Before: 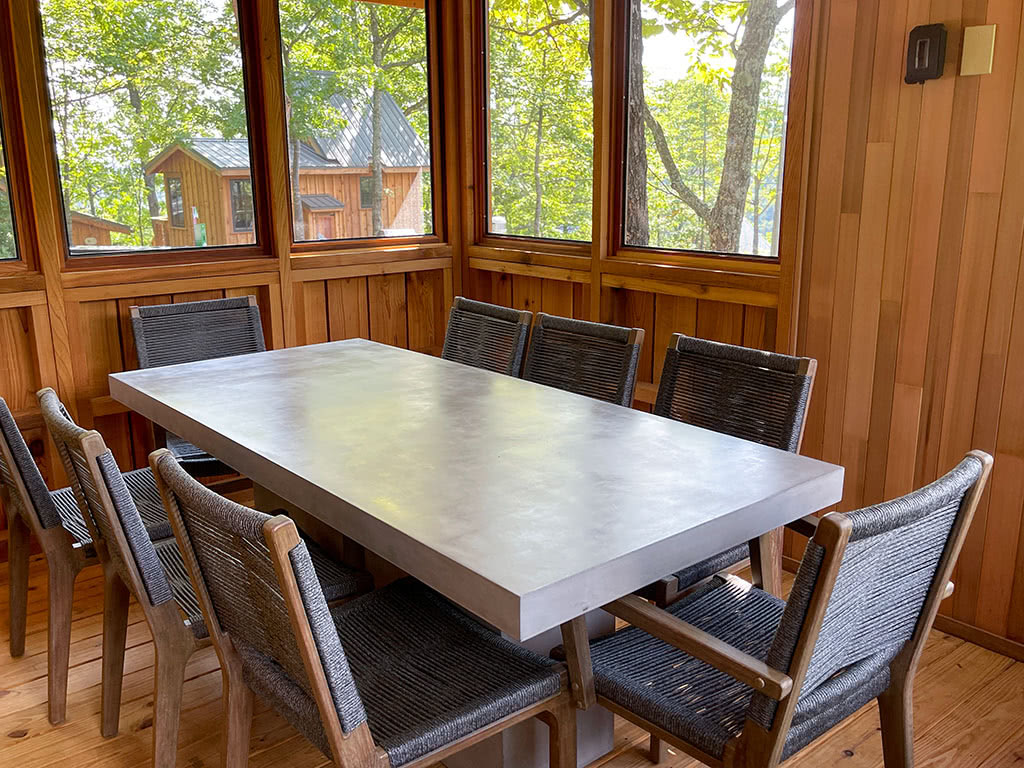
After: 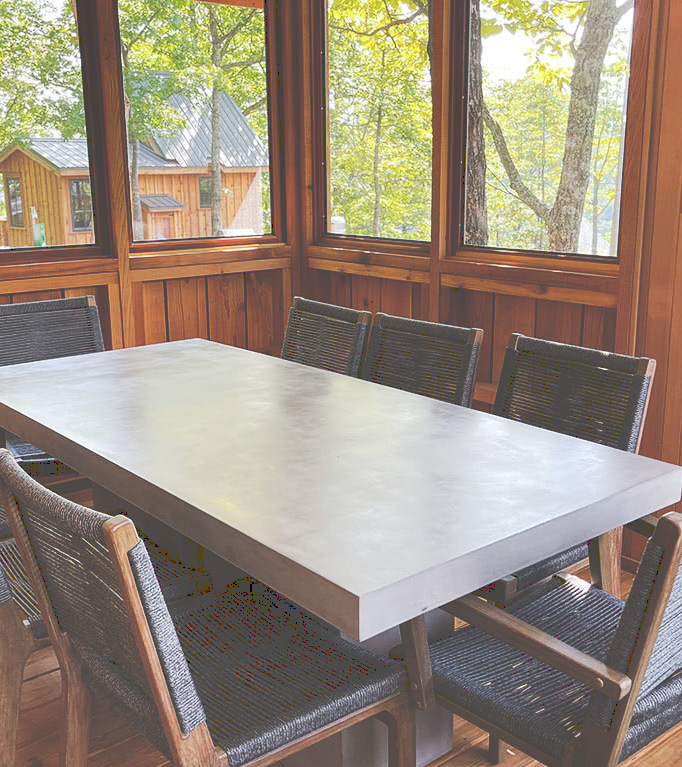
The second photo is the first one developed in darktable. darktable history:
shadows and highlights: shadows 49, highlights -41, soften with gaussian
tone curve: curves: ch0 [(0, 0) (0.003, 0.301) (0.011, 0.302) (0.025, 0.307) (0.044, 0.313) (0.069, 0.316) (0.1, 0.322) (0.136, 0.325) (0.177, 0.341) (0.224, 0.358) (0.277, 0.386) (0.335, 0.429) (0.399, 0.486) (0.468, 0.556) (0.543, 0.644) (0.623, 0.728) (0.709, 0.796) (0.801, 0.854) (0.898, 0.908) (1, 1)], preserve colors none
crop and rotate: left 15.754%, right 17.579%
color balance rgb: global vibrance 0.5%
